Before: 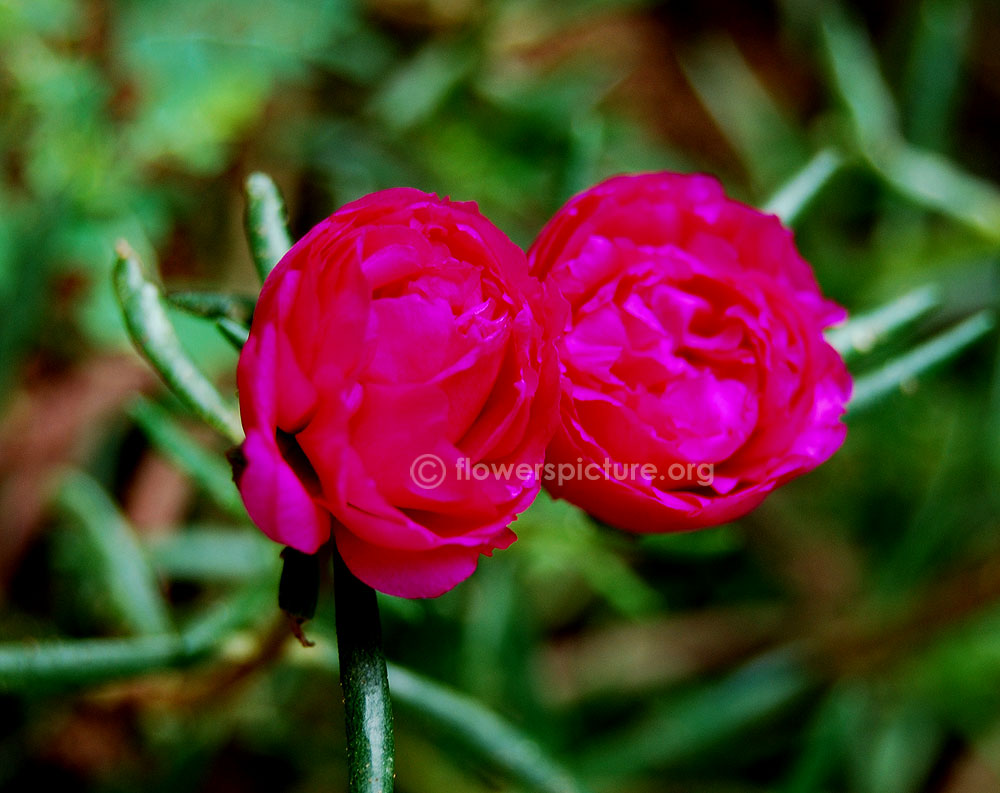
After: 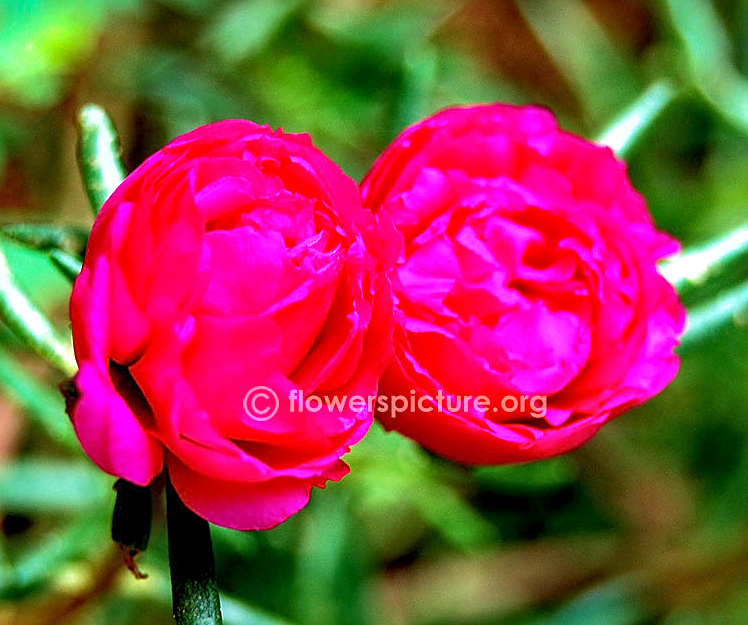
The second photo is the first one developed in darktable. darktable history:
sharpen: on, module defaults
rgb levels: preserve colors max RGB
exposure: black level correction 0, exposure 1.1 EV, compensate highlight preservation false
shadows and highlights: on, module defaults
crop: left 16.768%, top 8.653%, right 8.362%, bottom 12.485%
local contrast: on, module defaults
velvia: strength 15%
